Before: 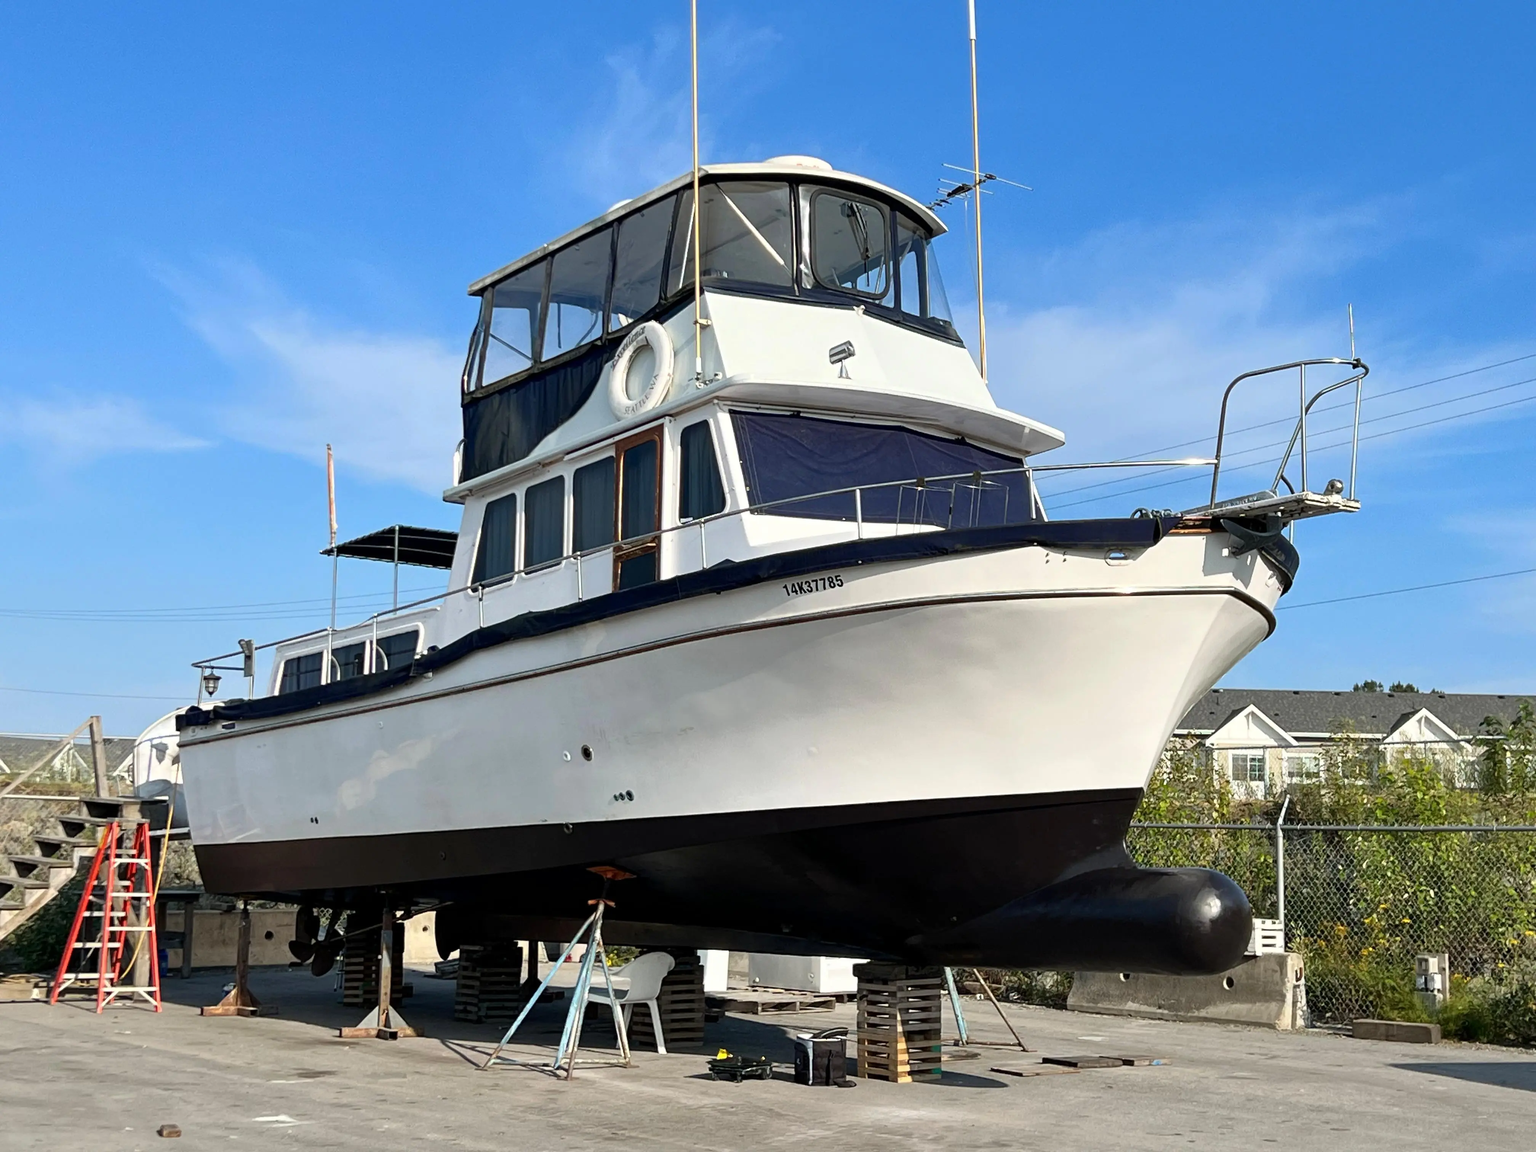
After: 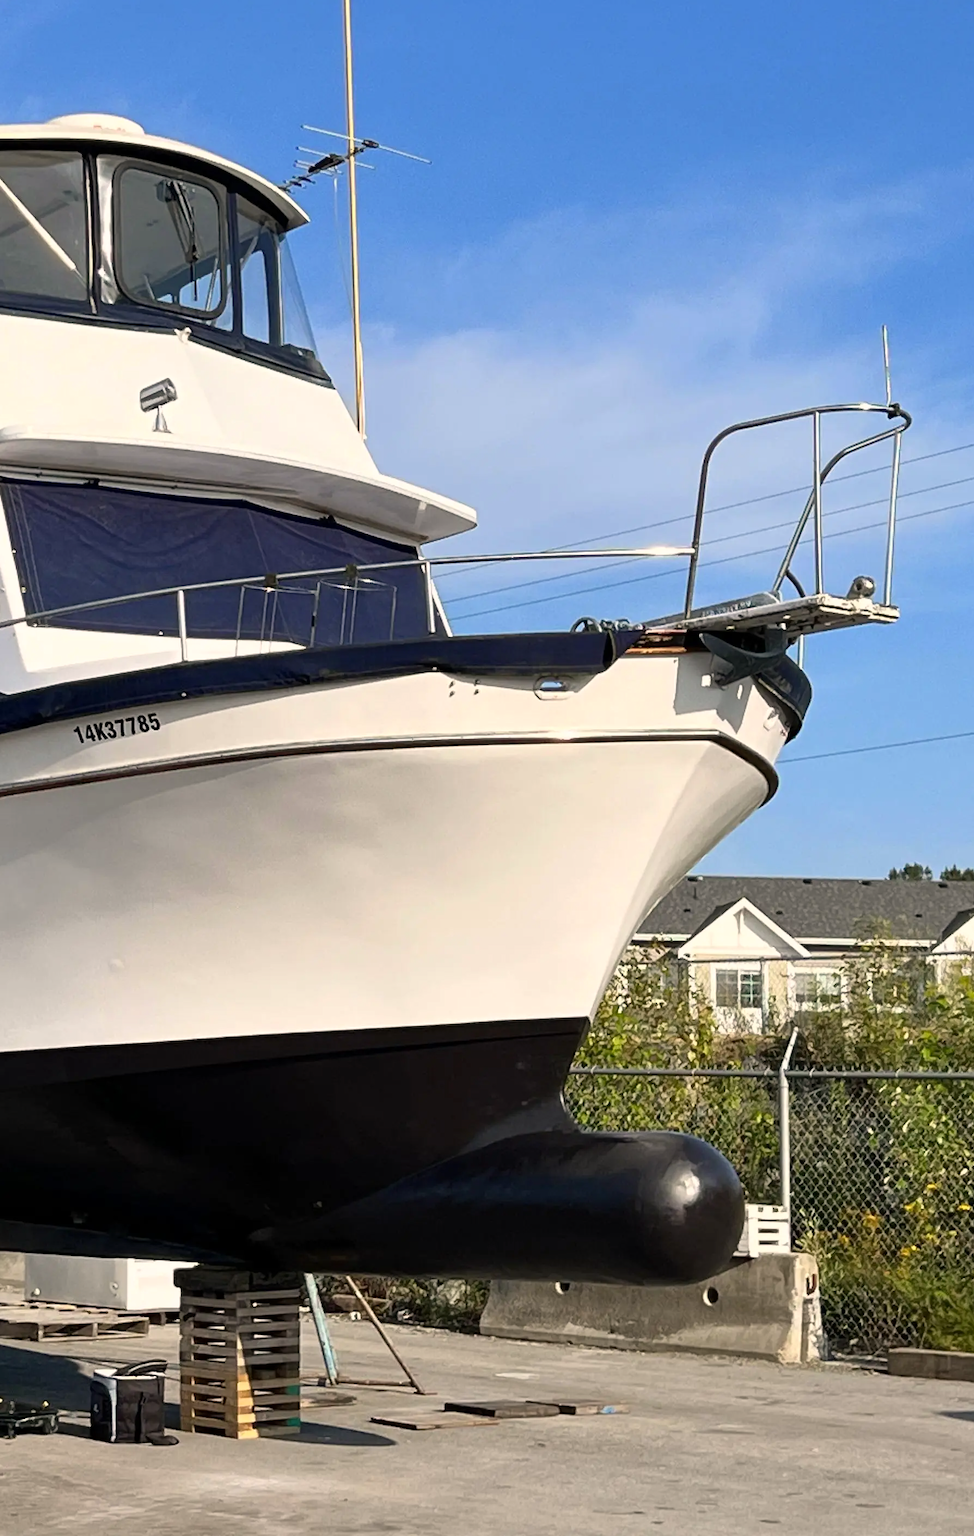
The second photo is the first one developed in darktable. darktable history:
crop: left 47.628%, top 6.643%, right 7.874%
color correction: highlights a* 3.84, highlights b* 5.07
